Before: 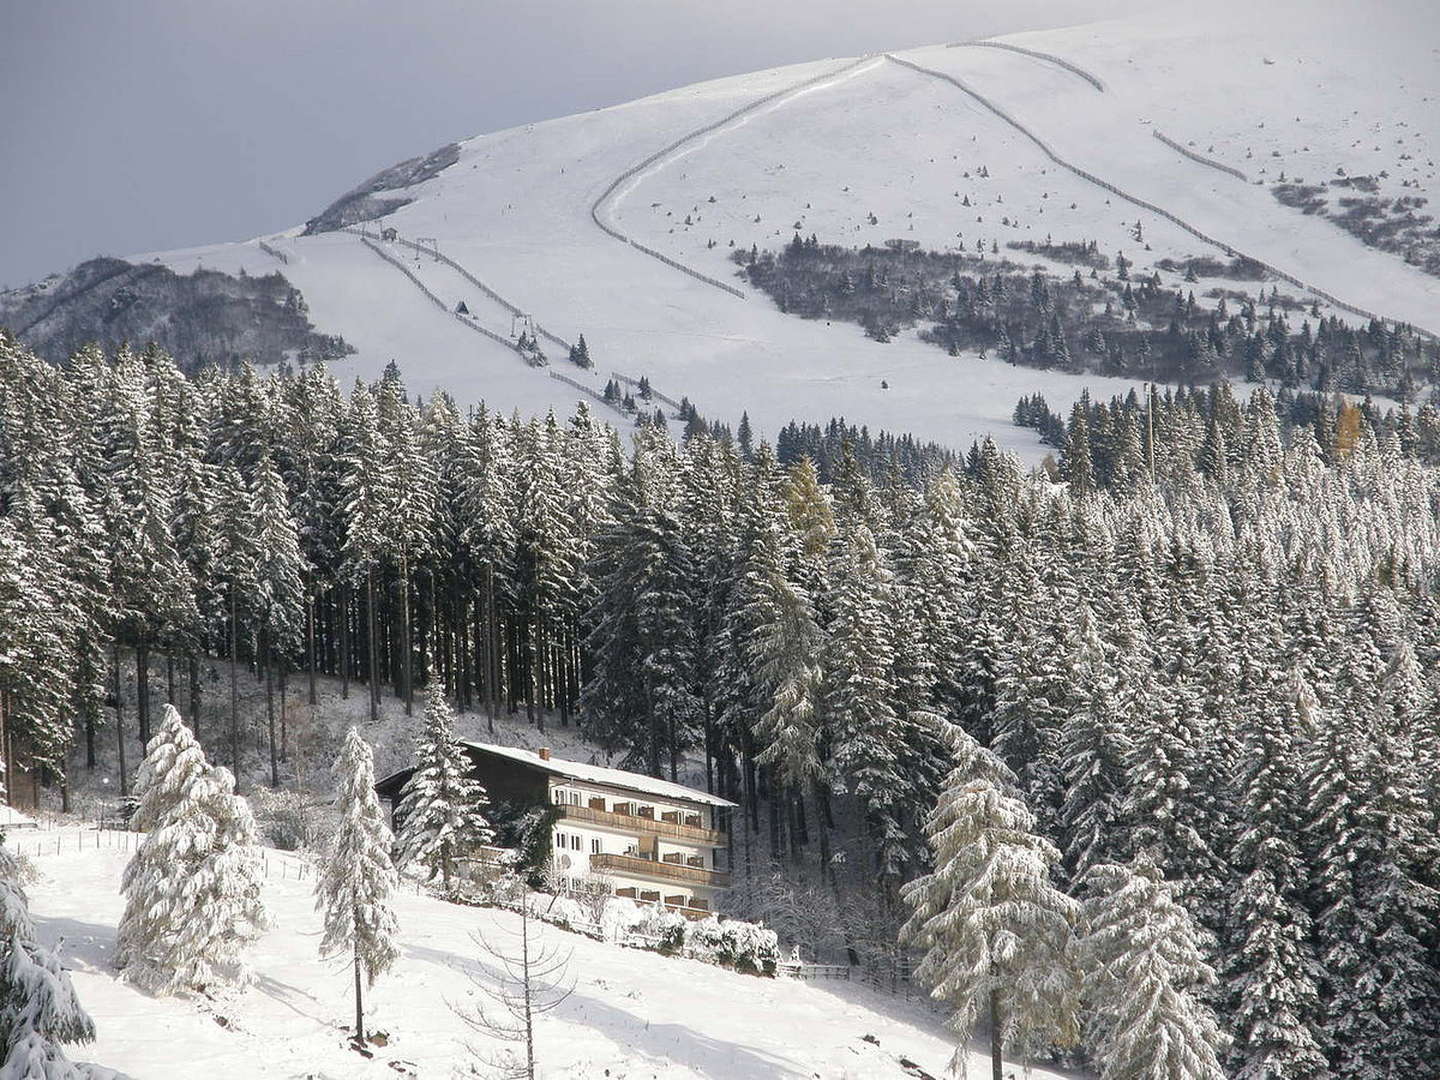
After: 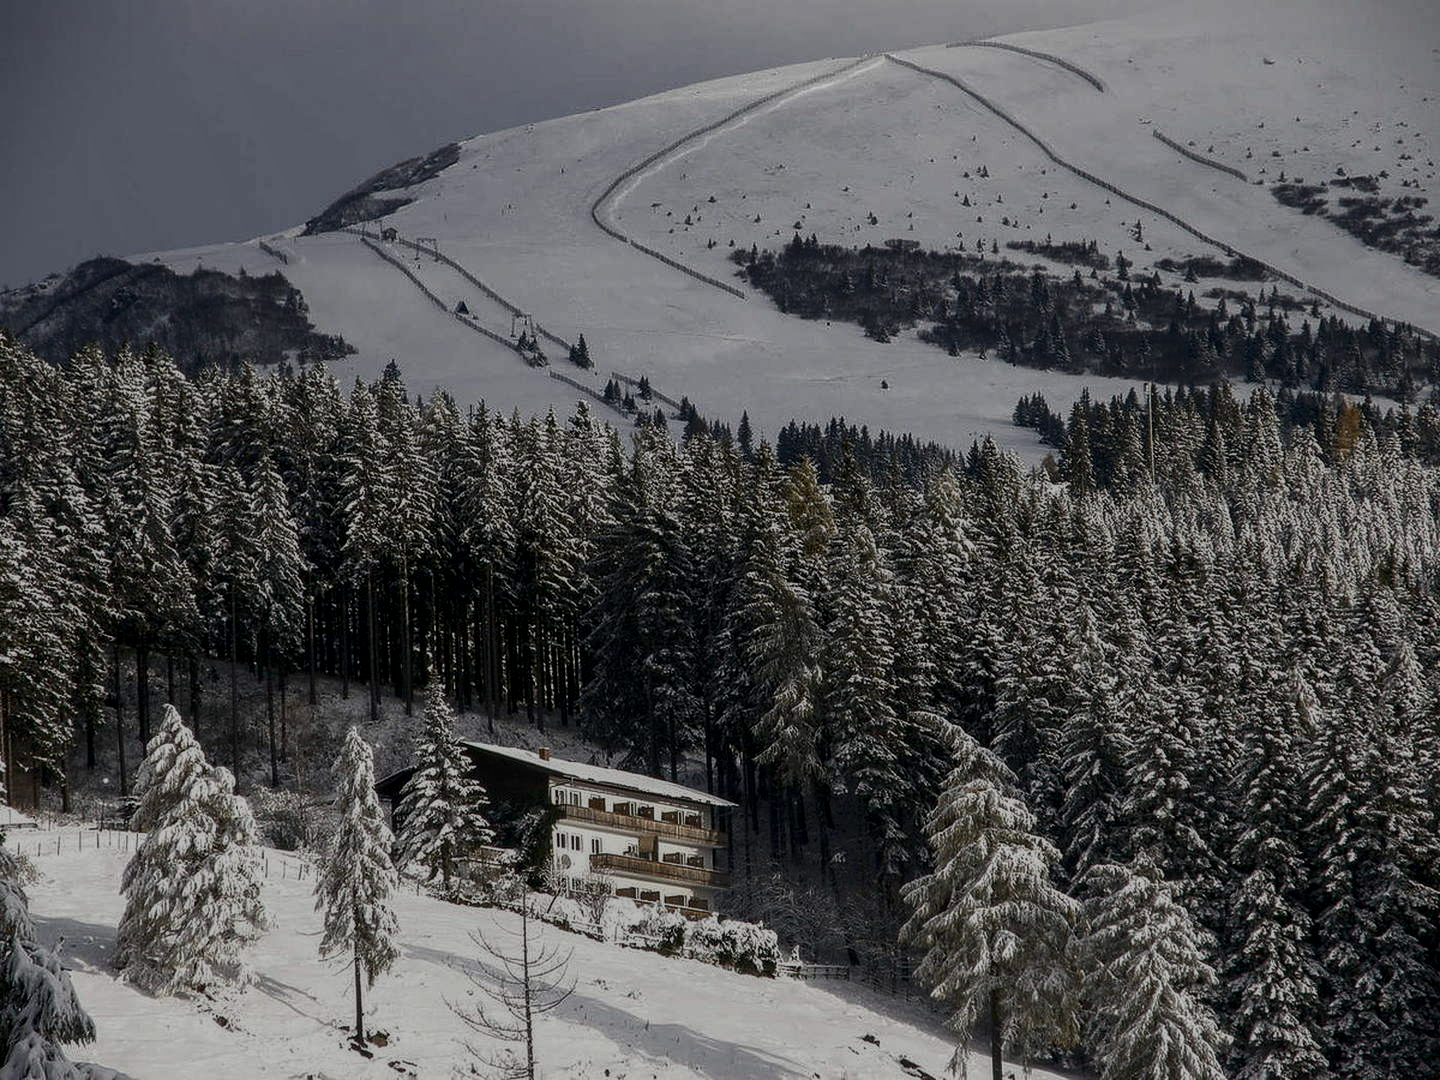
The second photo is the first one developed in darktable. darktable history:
exposure: exposure -1.468 EV, compensate highlight preservation false
contrast brightness saturation: contrast 0.28
local contrast: on, module defaults
